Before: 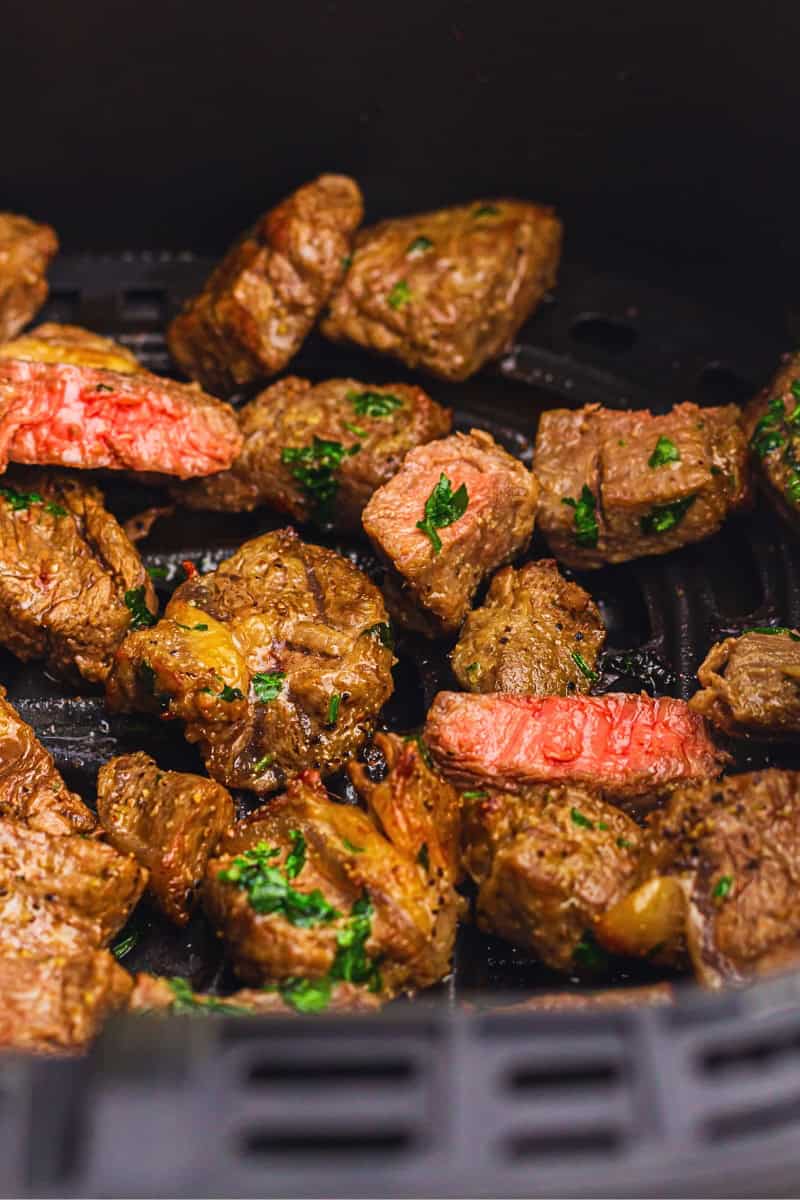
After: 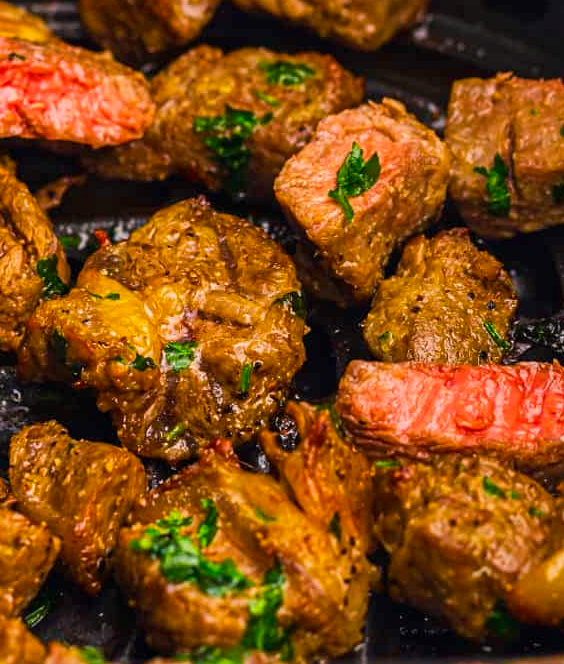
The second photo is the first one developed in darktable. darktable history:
white balance: red 1.009, blue 0.985
crop: left 11.123%, top 27.61%, right 18.3%, bottom 17.034%
color balance rgb: shadows lift › chroma 2%, shadows lift › hue 217.2°, power › chroma 0.25%, power › hue 60°, highlights gain › chroma 1.5%, highlights gain › hue 309.6°, global offset › luminance -0.25%, perceptual saturation grading › global saturation 15%, global vibrance 15%
